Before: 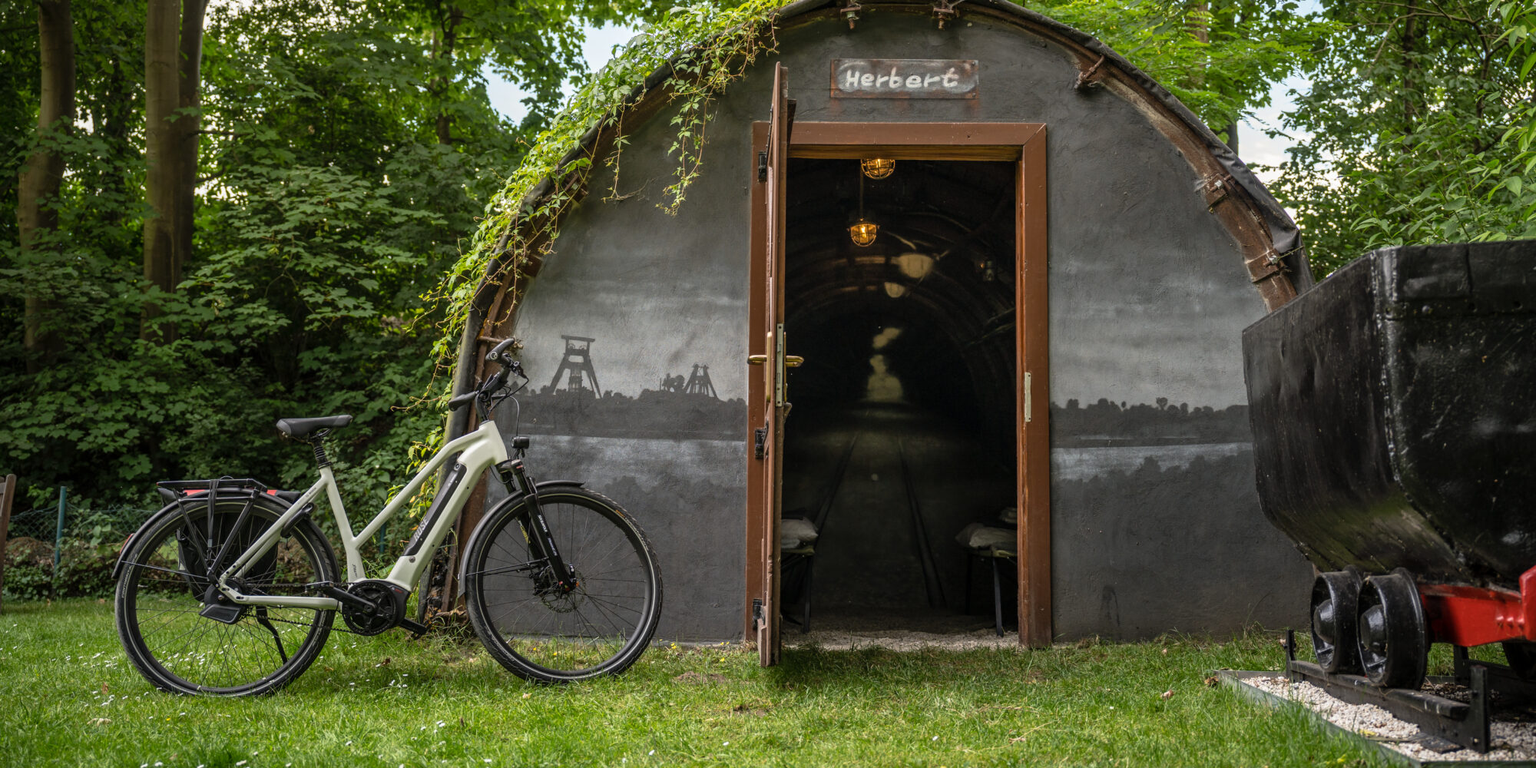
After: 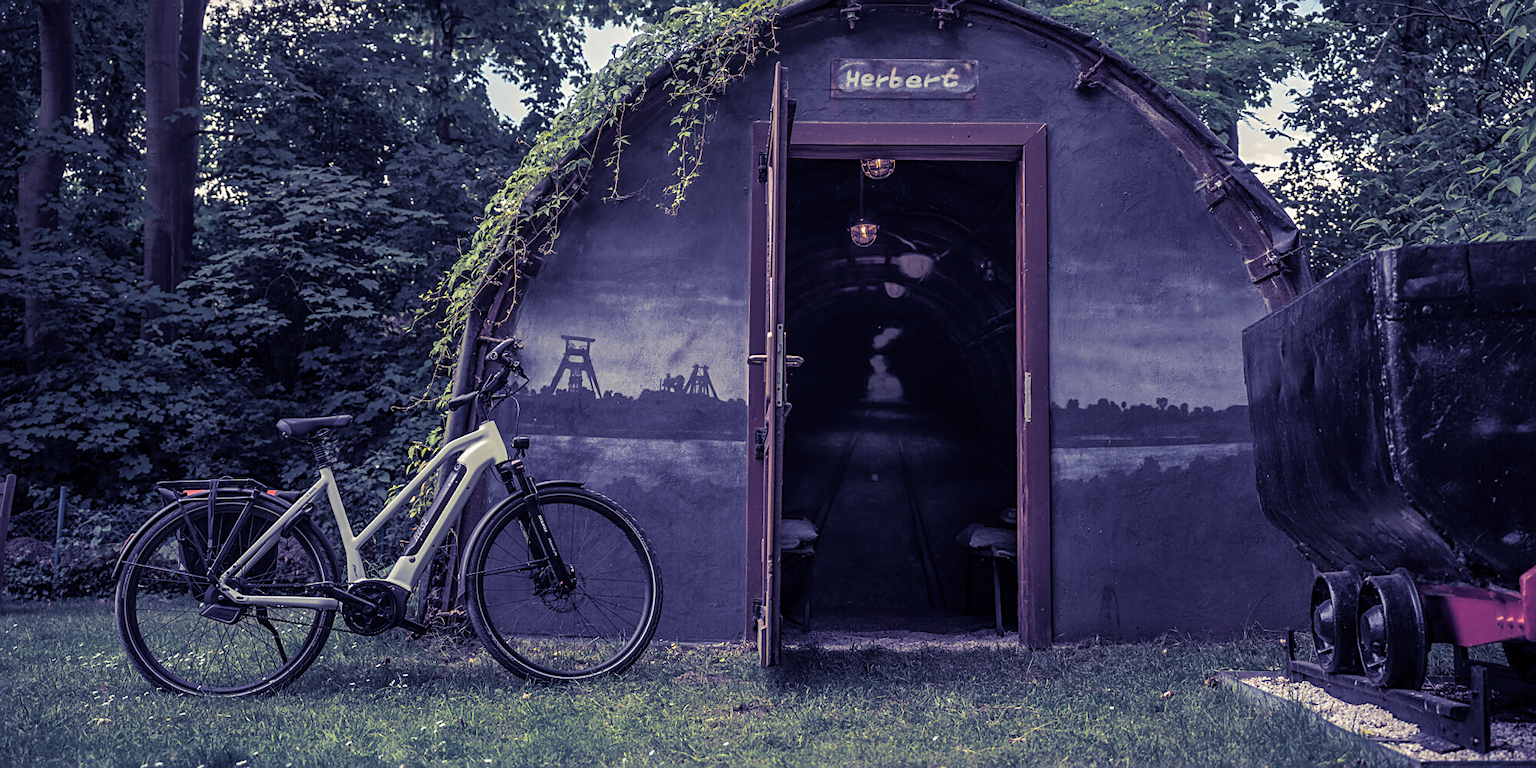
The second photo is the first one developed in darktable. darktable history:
shadows and highlights: shadows 40, highlights -60
sharpen: on, module defaults
split-toning: shadows › hue 242.67°, shadows › saturation 0.733, highlights › hue 45.33°, highlights › saturation 0.667, balance -53.304, compress 21.15%
white balance: red 1.009, blue 0.985
